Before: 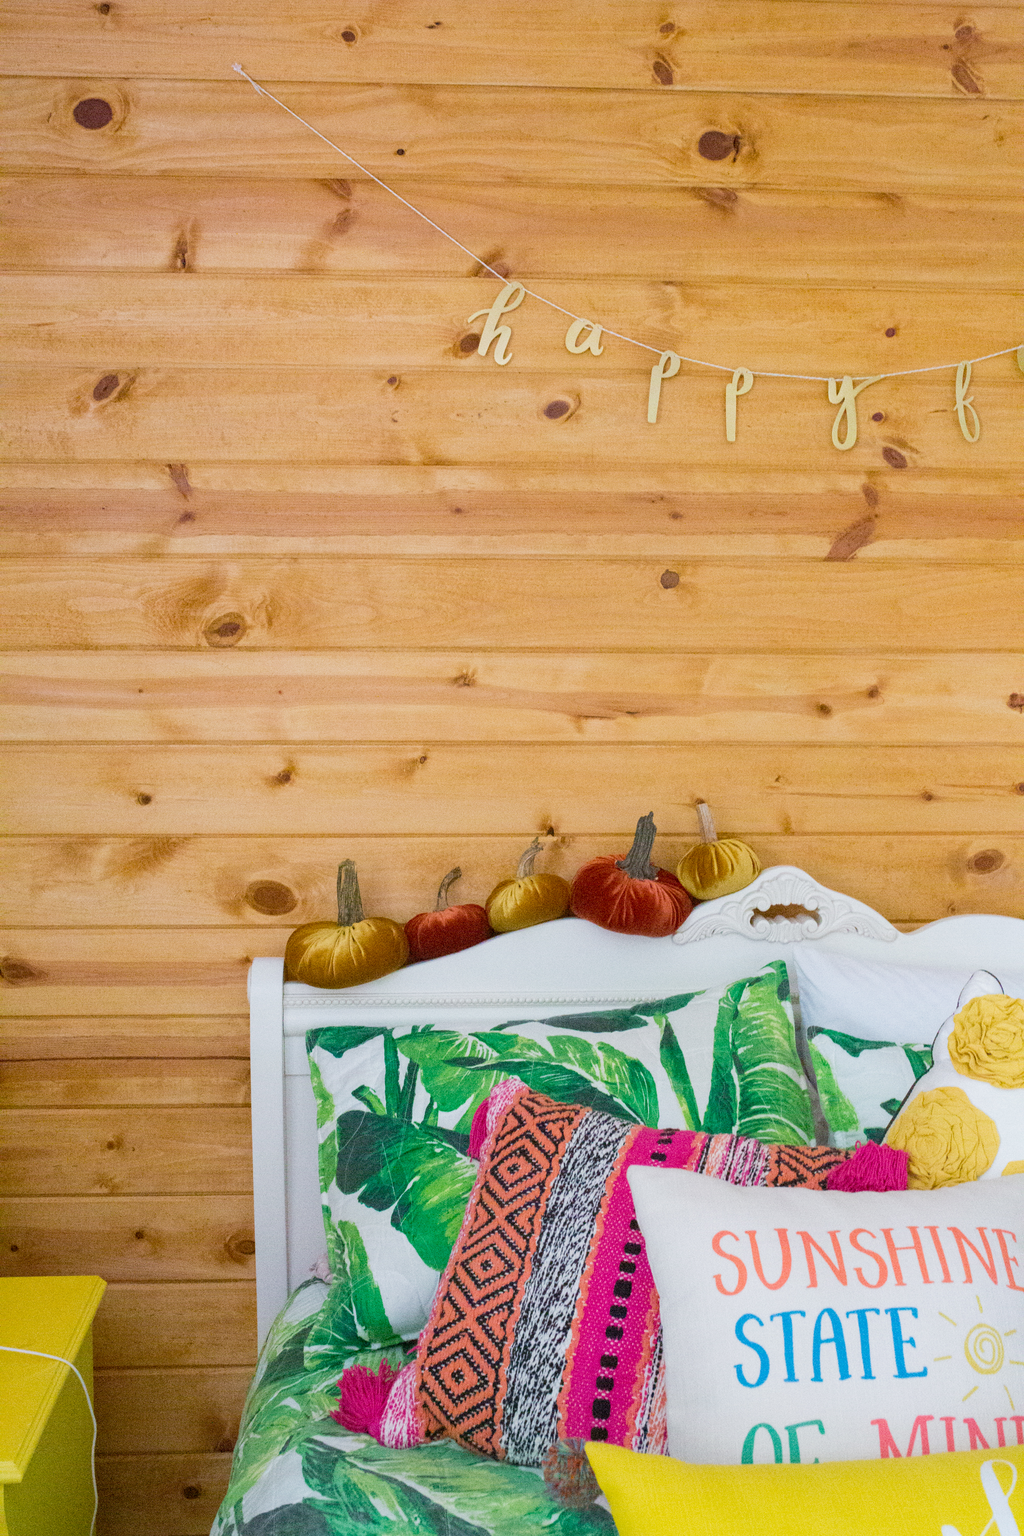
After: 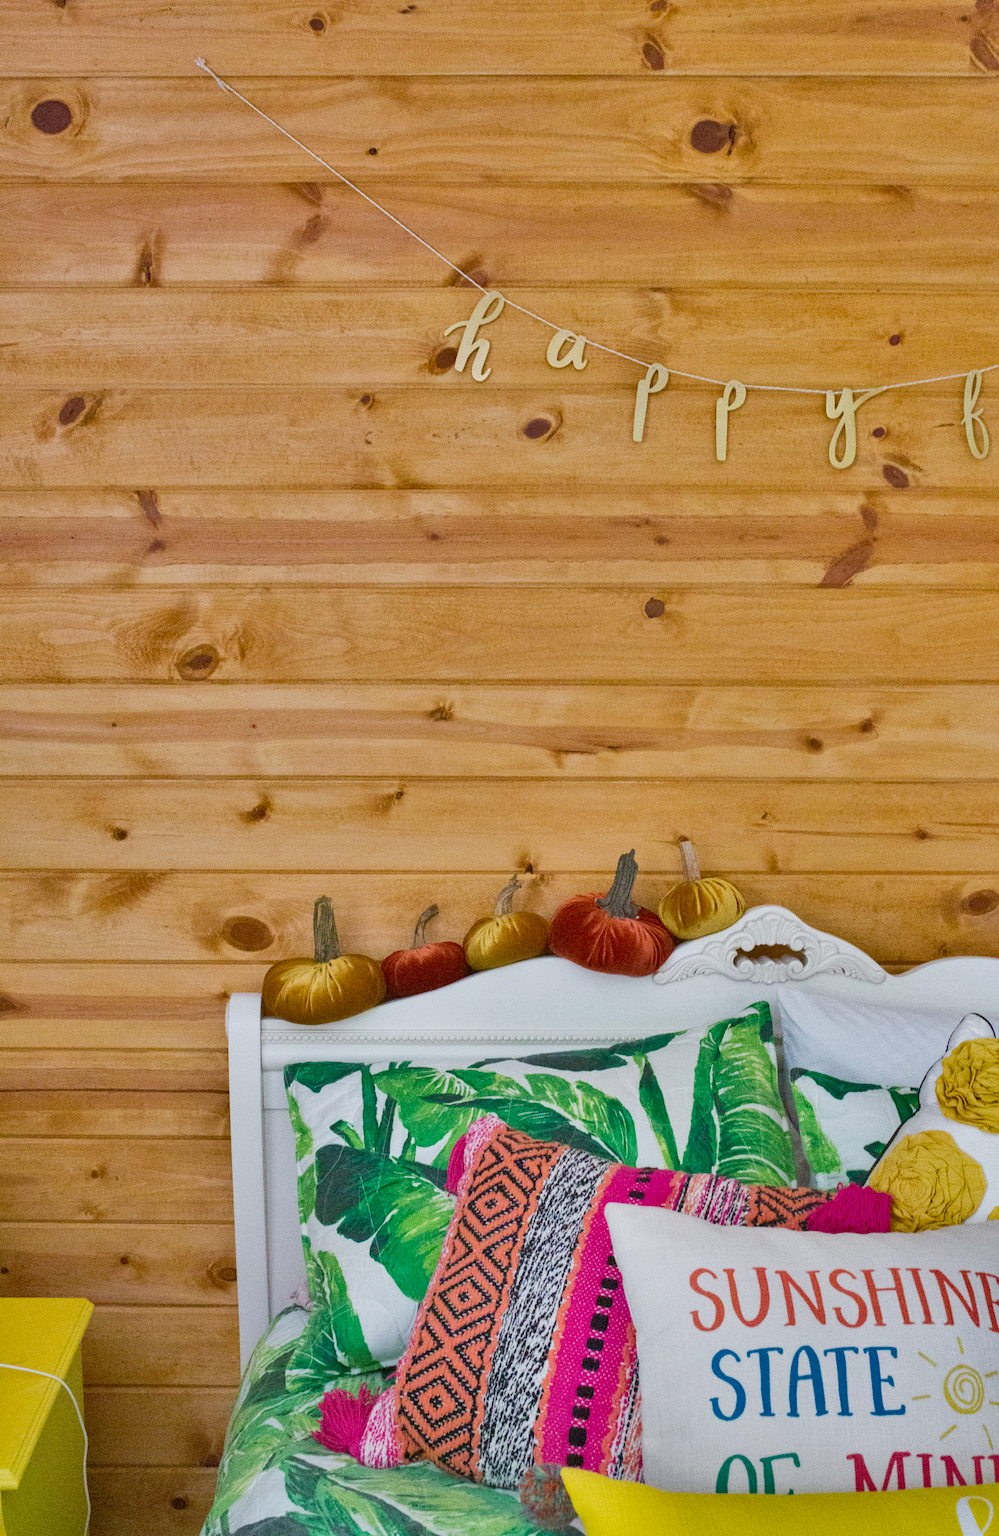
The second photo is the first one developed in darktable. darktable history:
rotate and perspective: rotation 0.074°, lens shift (vertical) 0.096, lens shift (horizontal) -0.041, crop left 0.043, crop right 0.952, crop top 0.024, crop bottom 0.979
shadows and highlights: white point adjustment 0.1, highlights -70, soften with gaussian
